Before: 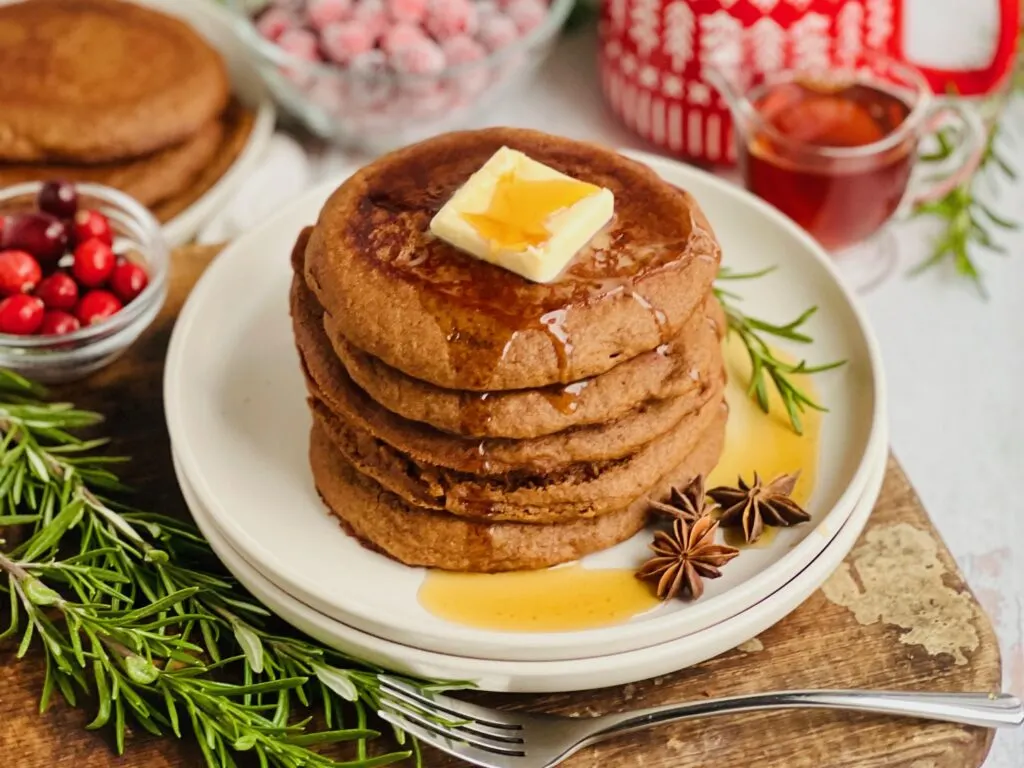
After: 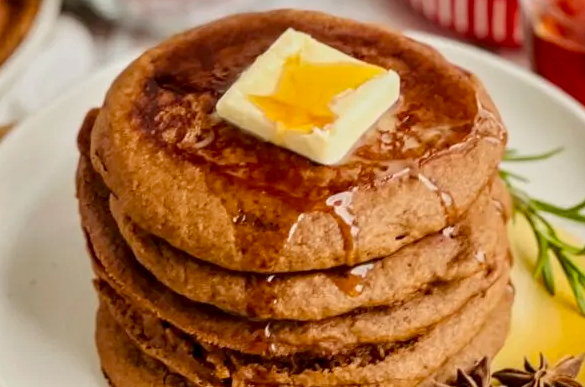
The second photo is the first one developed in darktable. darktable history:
crop: left 20.932%, top 15.471%, right 21.848%, bottom 34.081%
exposure: compensate exposure bias true, compensate highlight preservation false
tone equalizer: -8 EV -0.002 EV, -7 EV 0.005 EV, -6 EV -0.009 EV, -5 EV 0.011 EV, -4 EV -0.012 EV, -3 EV 0.007 EV, -2 EV -0.062 EV, -1 EV -0.293 EV, +0 EV -0.582 EV, smoothing diameter 2%, edges refinement/feathering 20, mask exposure compensation -1.57 EV, filter diffusion 5
local contrast: on, module defaults
